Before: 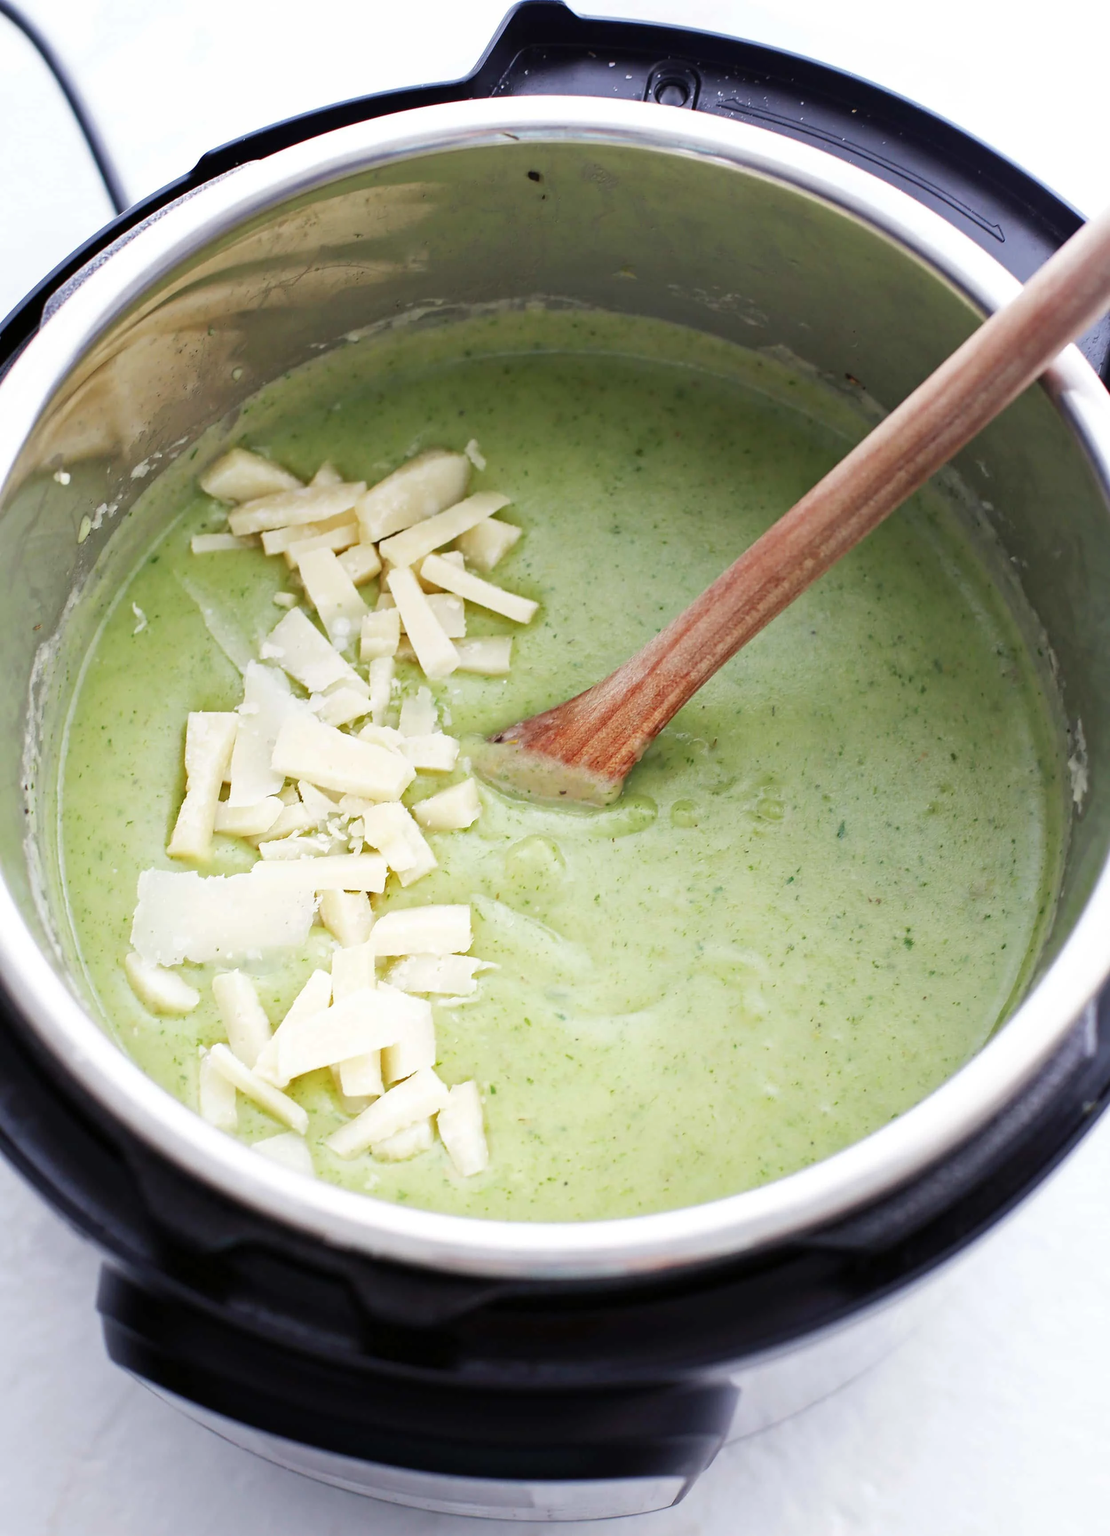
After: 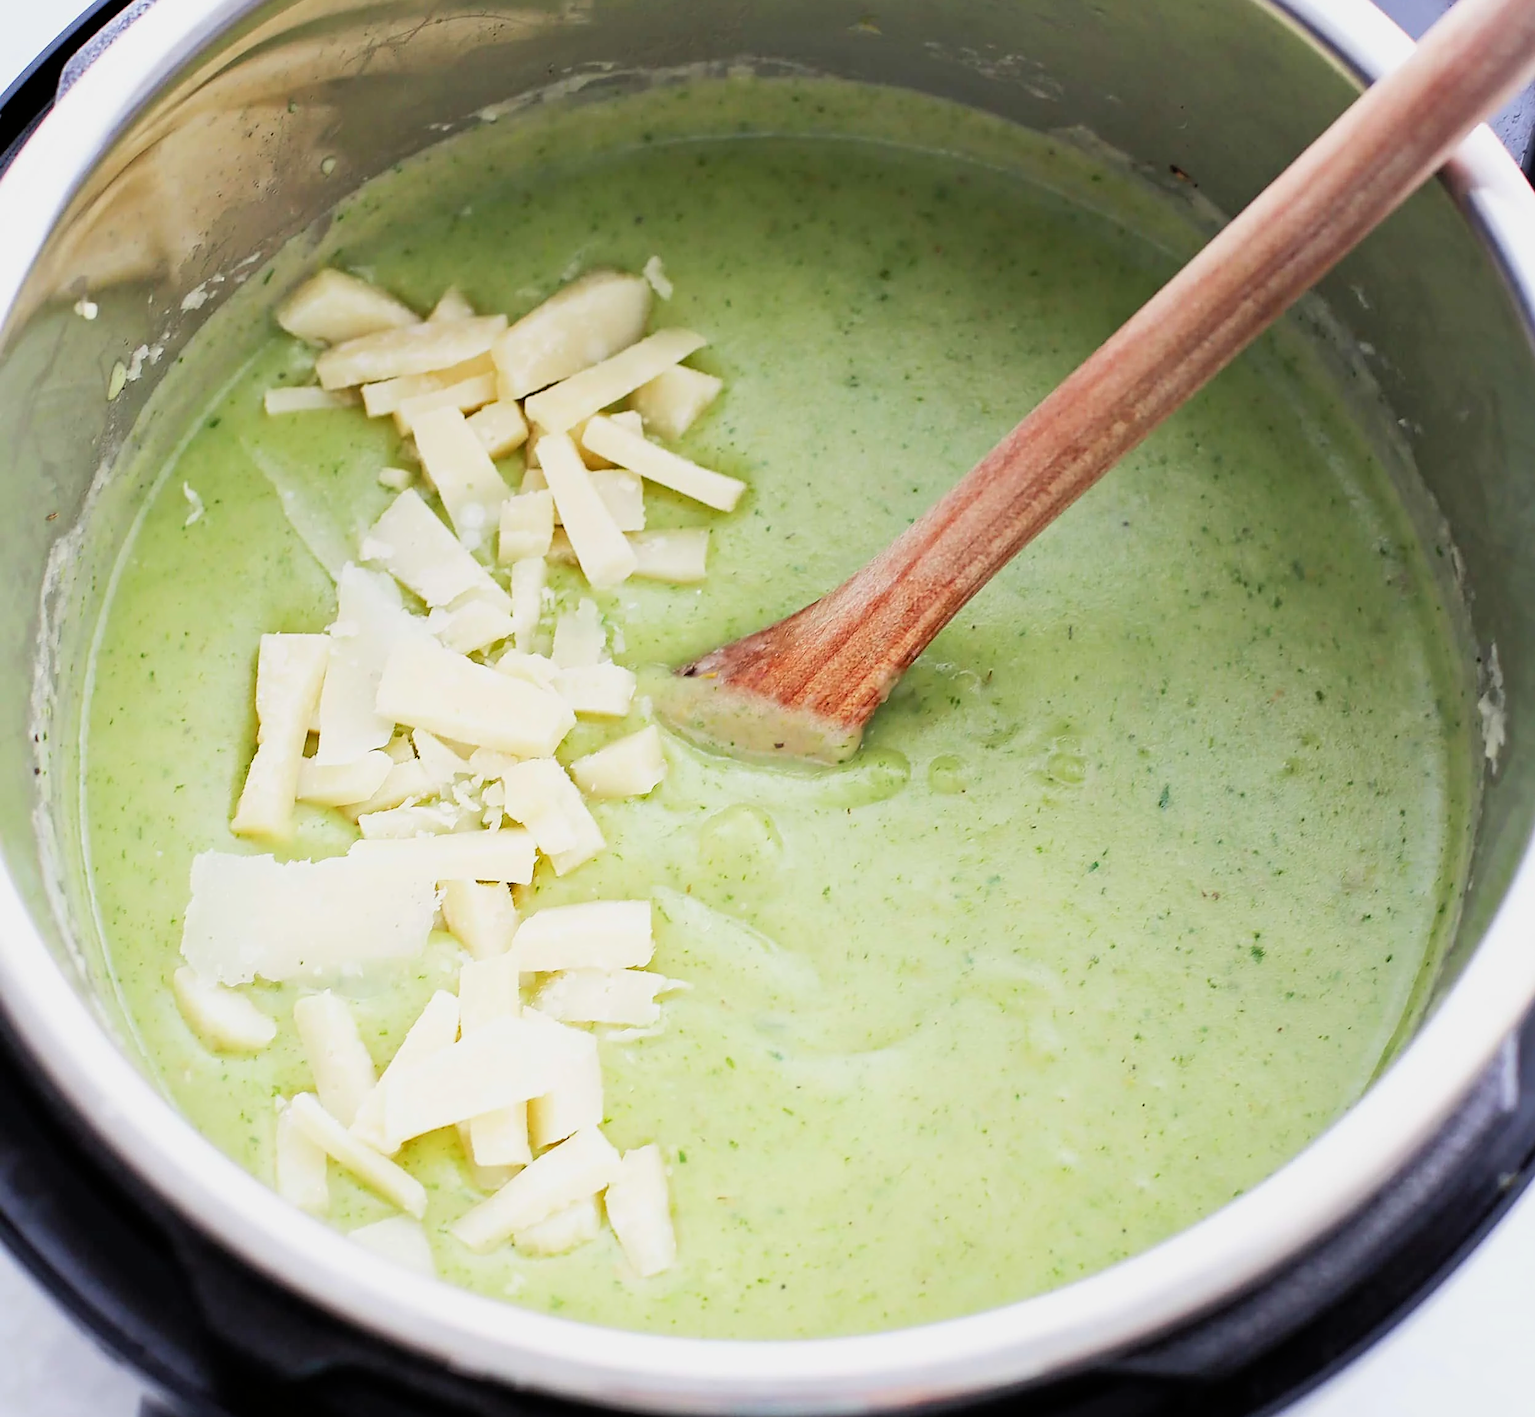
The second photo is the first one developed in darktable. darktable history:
tone curve: curves: ch0 [(0, 0) (0.004, 0.001) (0.133, 0.16) (0.325, 0.399) (0.475, 0.588) (0.832, 0.903) (1, 1)], color space Lab, linked channels, preserve colors none
sharpen: on, module defaults
crop: top 16.562%, bottom 16.762%
exposure: exposure -0.359 EV, compensate highlight preservation false
